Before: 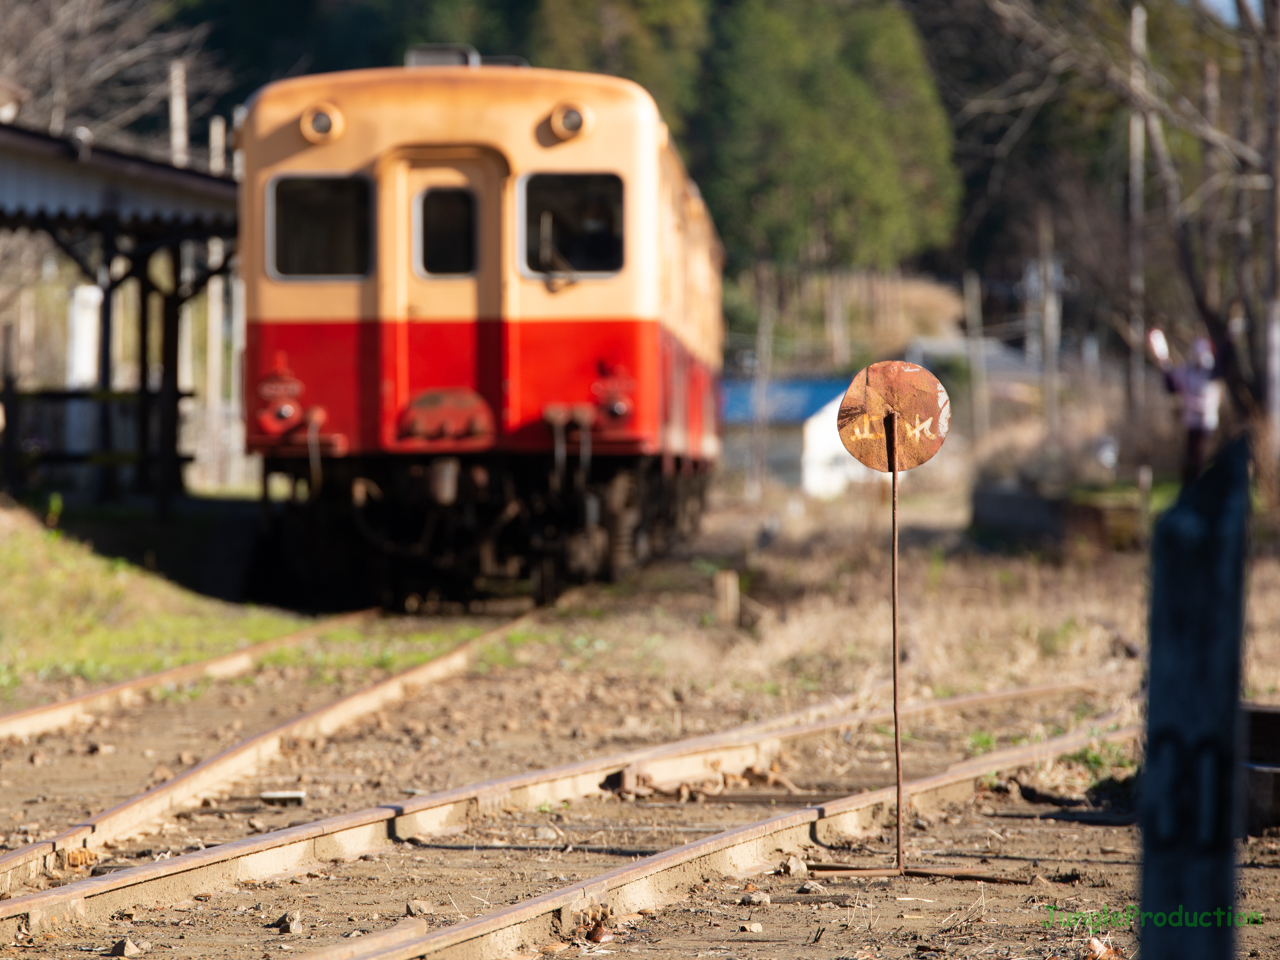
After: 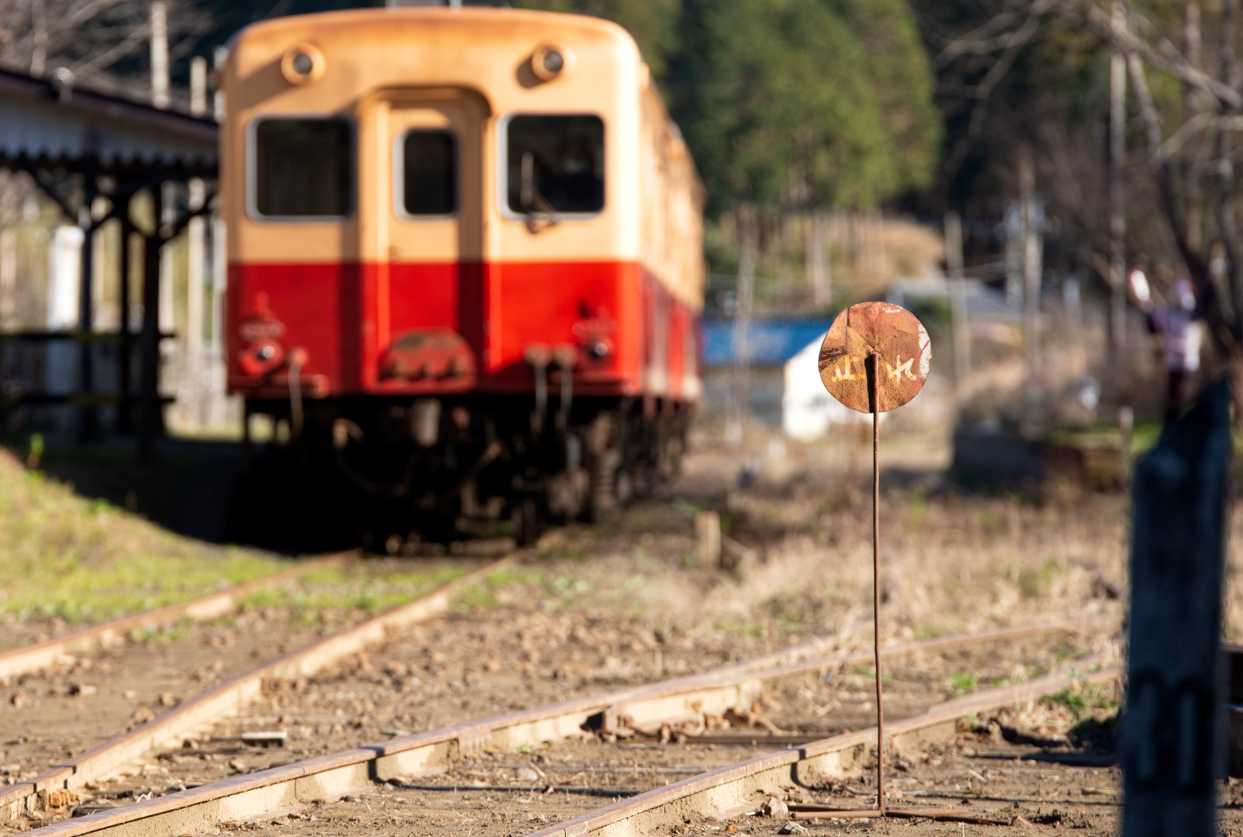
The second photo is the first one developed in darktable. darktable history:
local contrast: highlights 100%, shadows 100%, detail 120%, midtone range 0.2
crop: left 1.507%, top 6.147%, right 1.379%, bottom 6.637%
